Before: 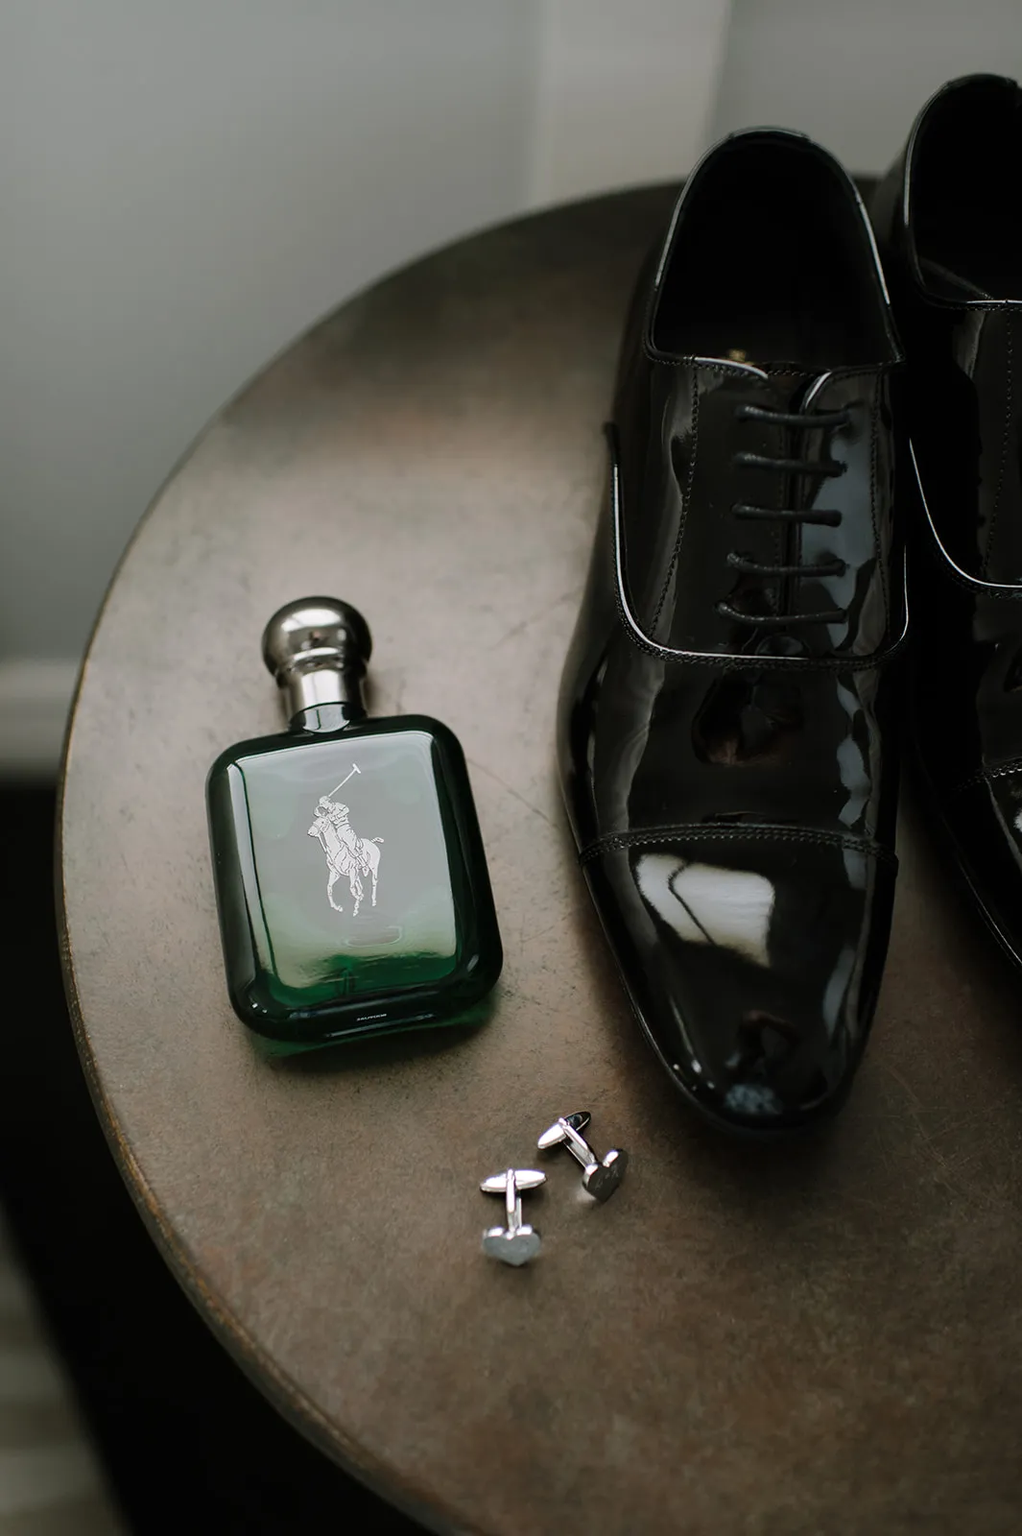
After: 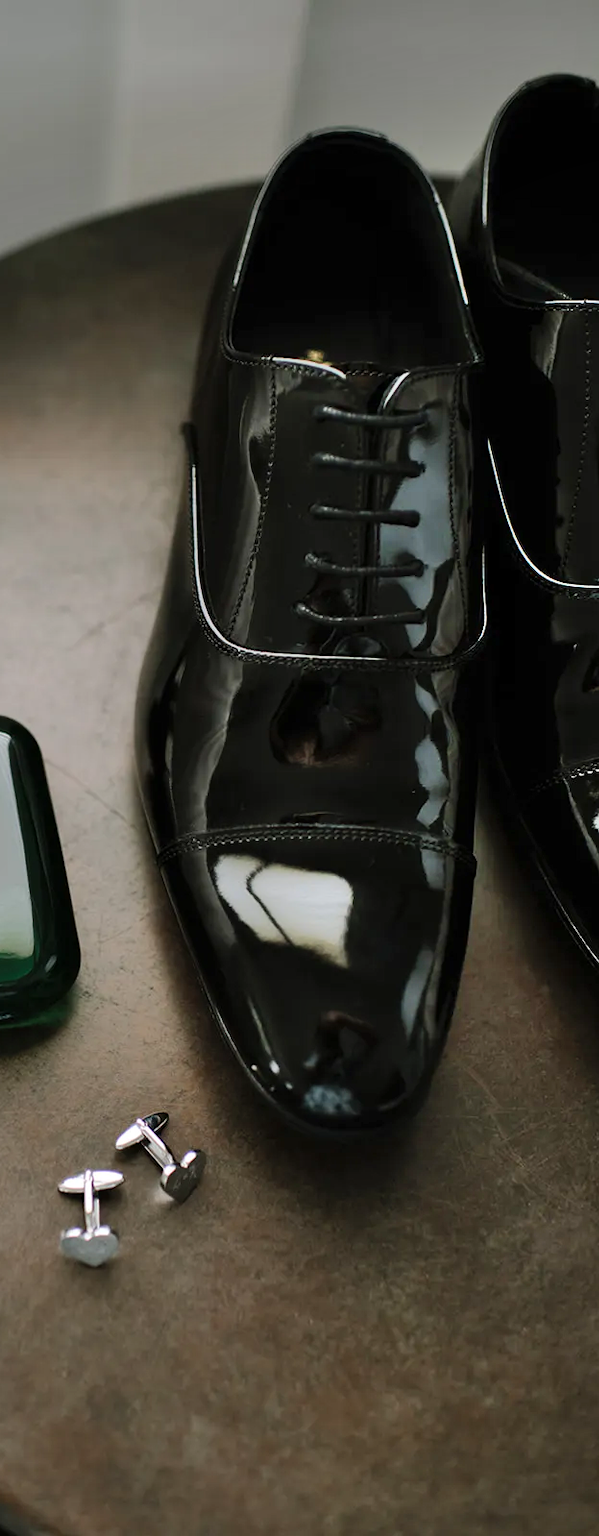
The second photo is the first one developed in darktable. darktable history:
shadows and highlights: shadows color adjustment 97.66%, soften with gaussian
crop: left 41.402%
